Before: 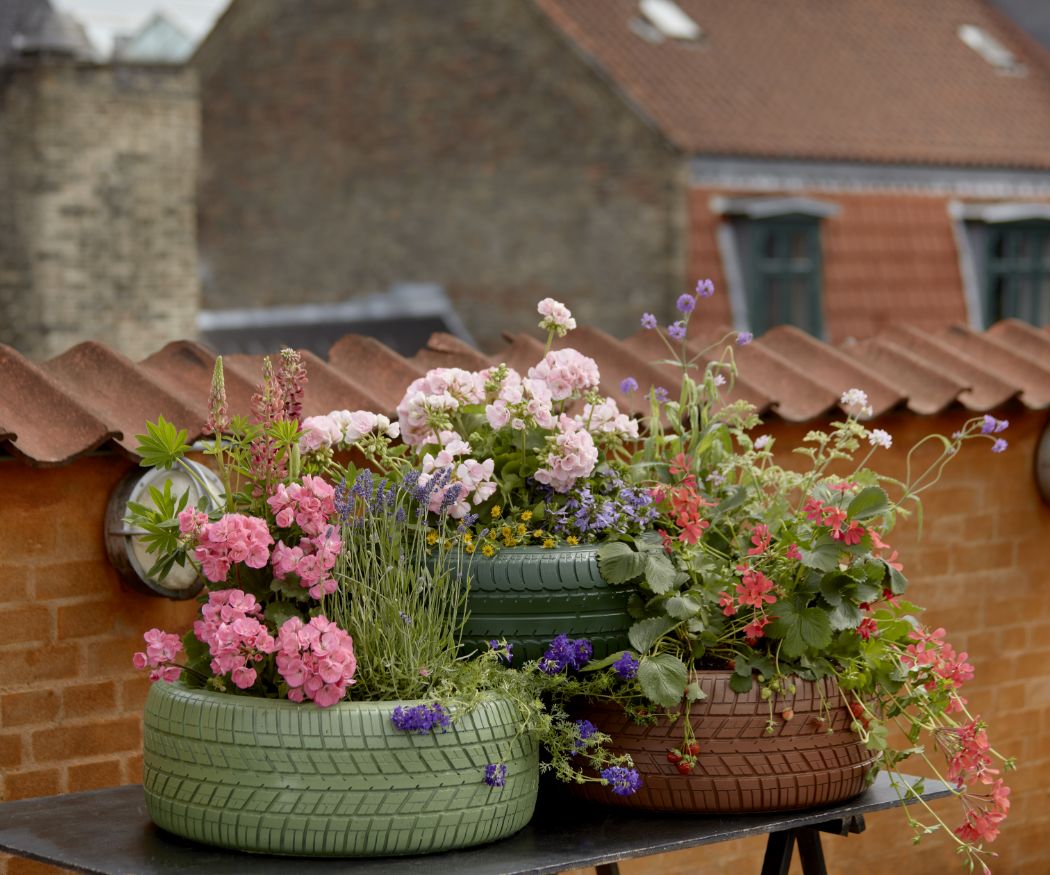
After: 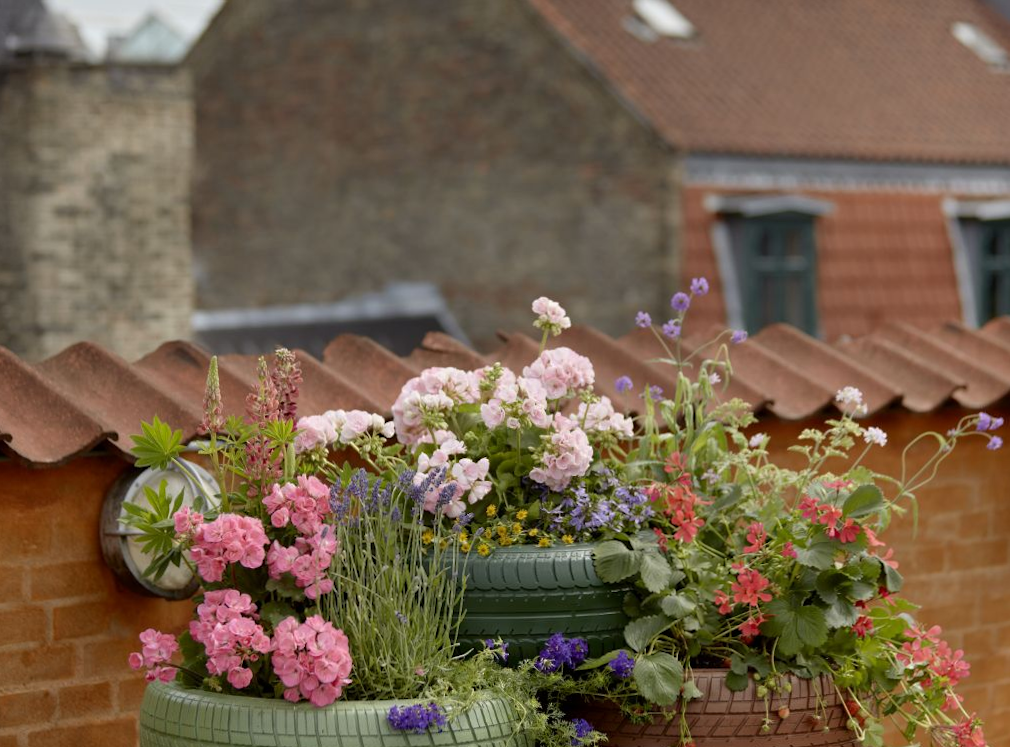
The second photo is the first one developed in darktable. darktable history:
crop and rotate: angle 0.2°, left 0.275%, right 3.127%, bottom 14.18%
sharpen: radius 5.325, amount 0.312, threshold 26.433
